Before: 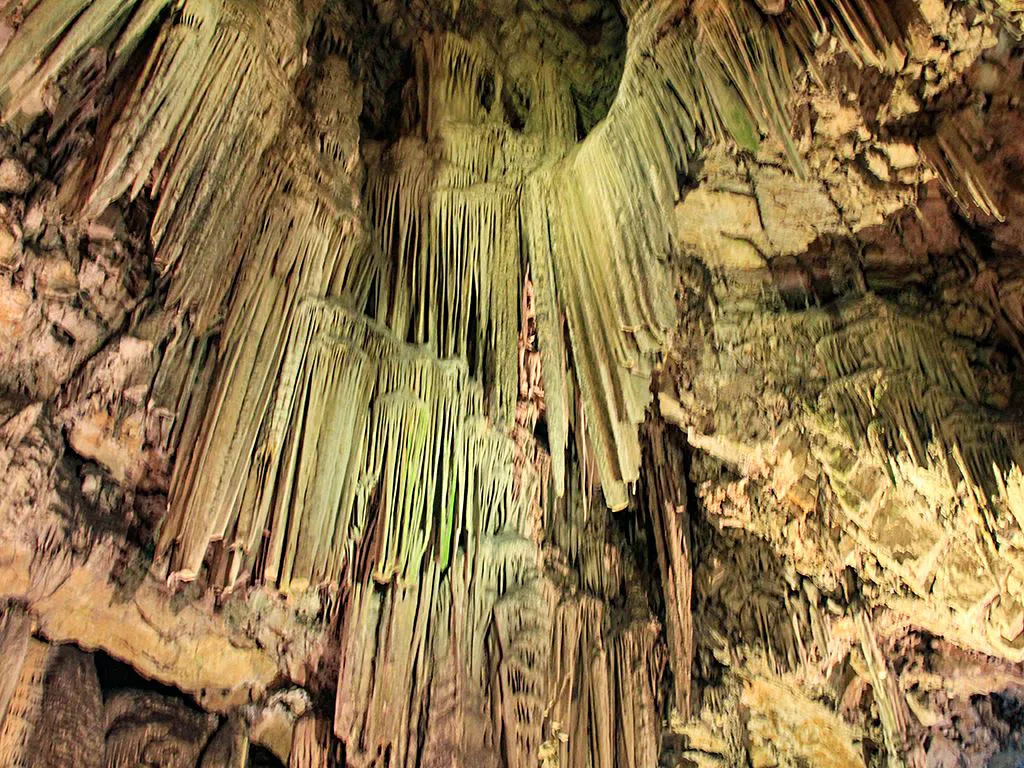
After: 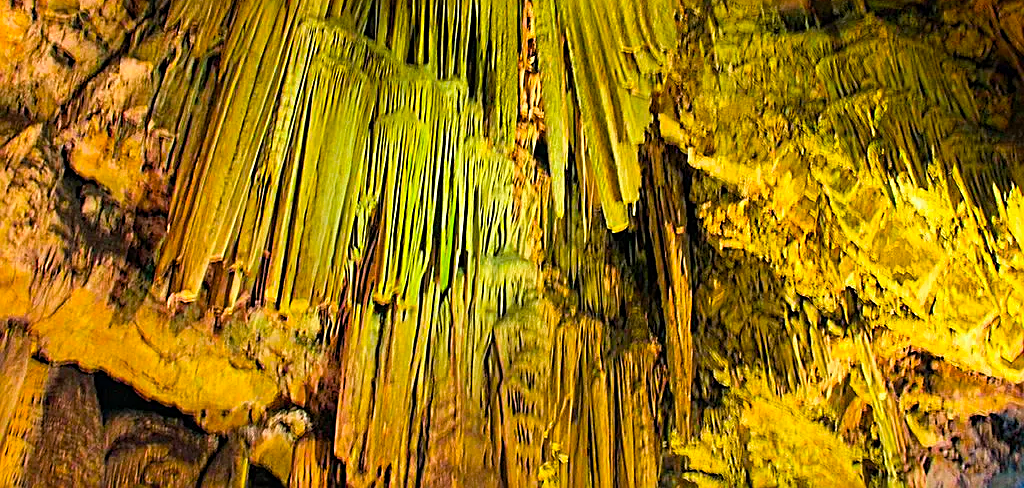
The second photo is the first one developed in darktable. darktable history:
color balance rgb: perceptual saturation grading › global saturation 75.439%, perceptual saturation grading › shadows -30.39%, global vibrance 39.223%
sharpen: on, module defaults
crop and rotate: top 36.421%
